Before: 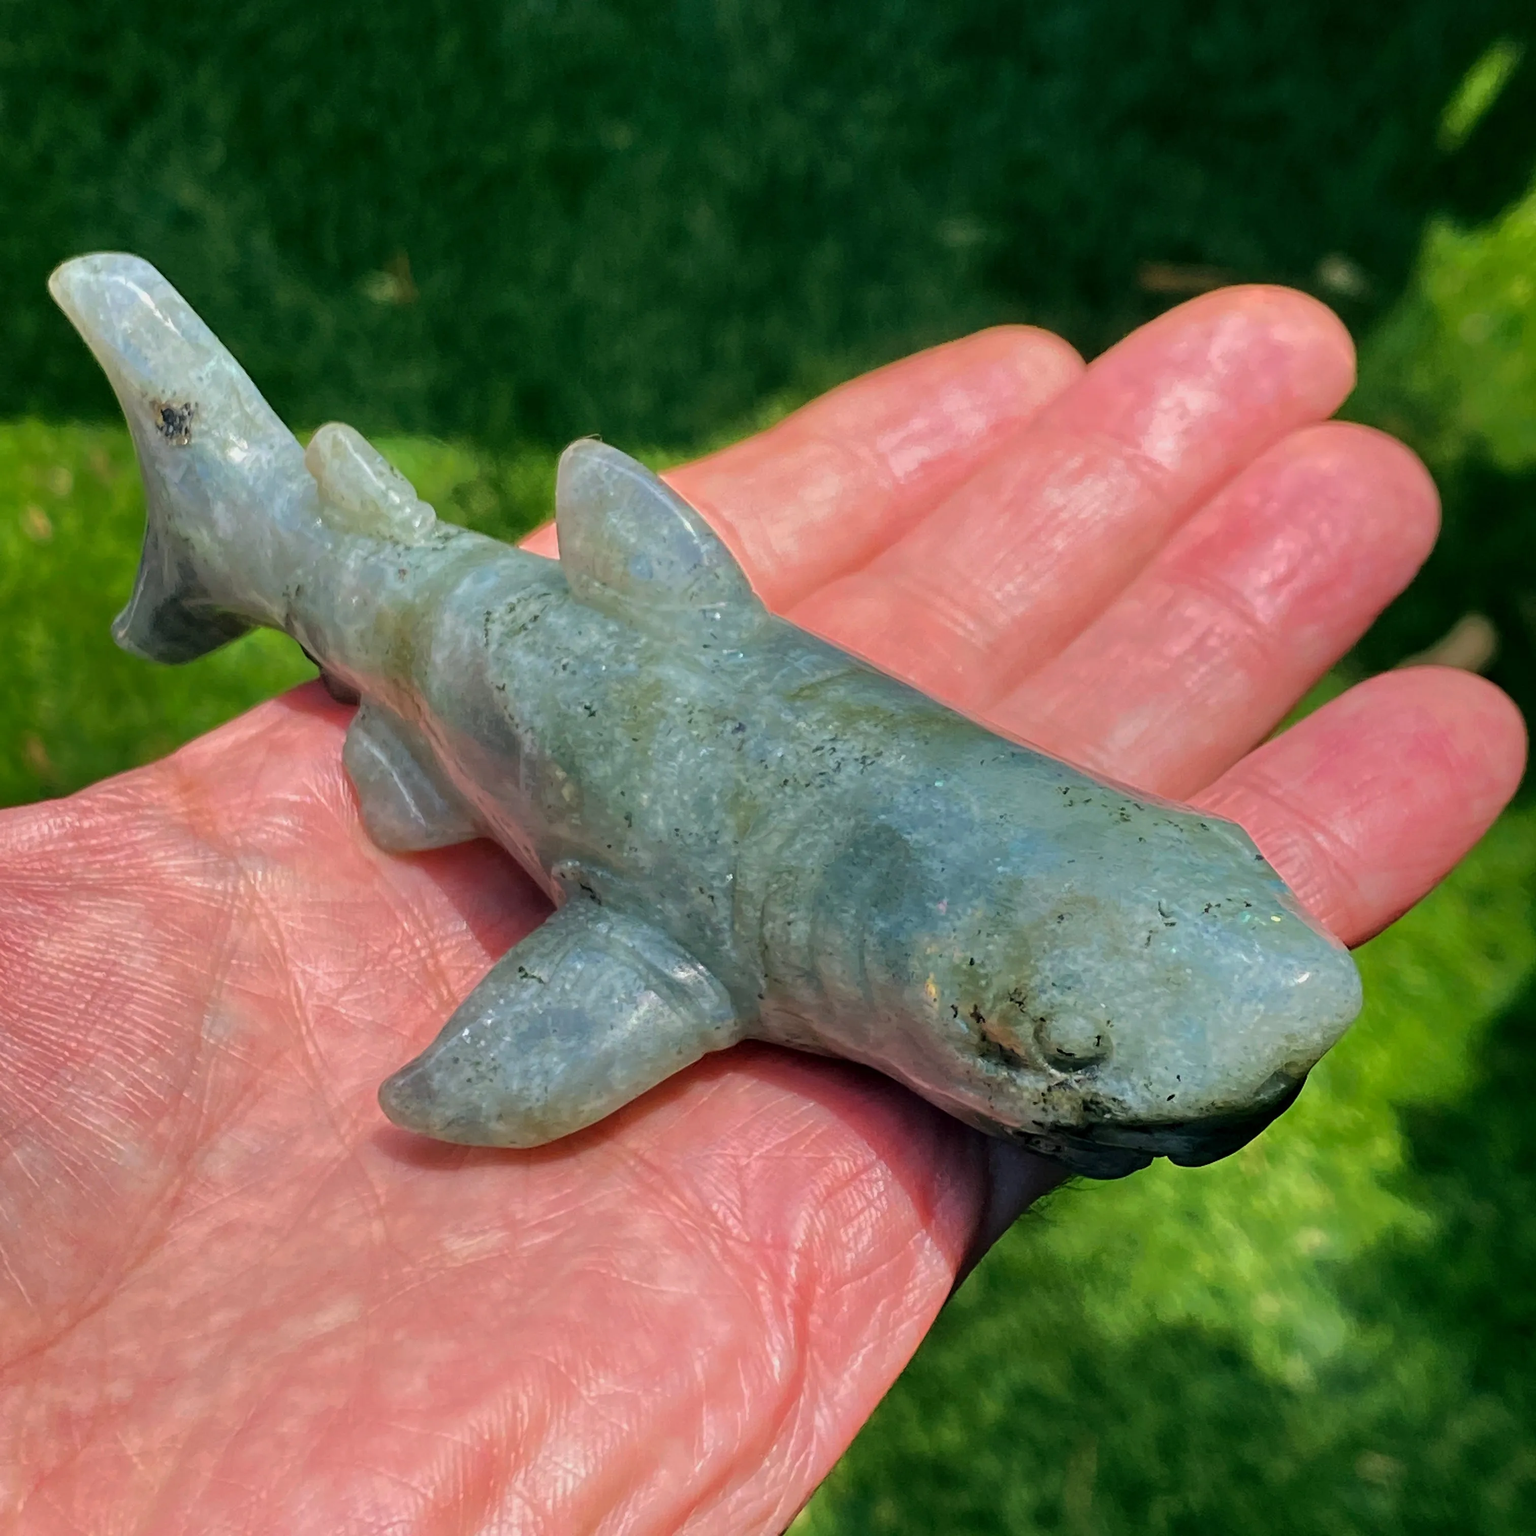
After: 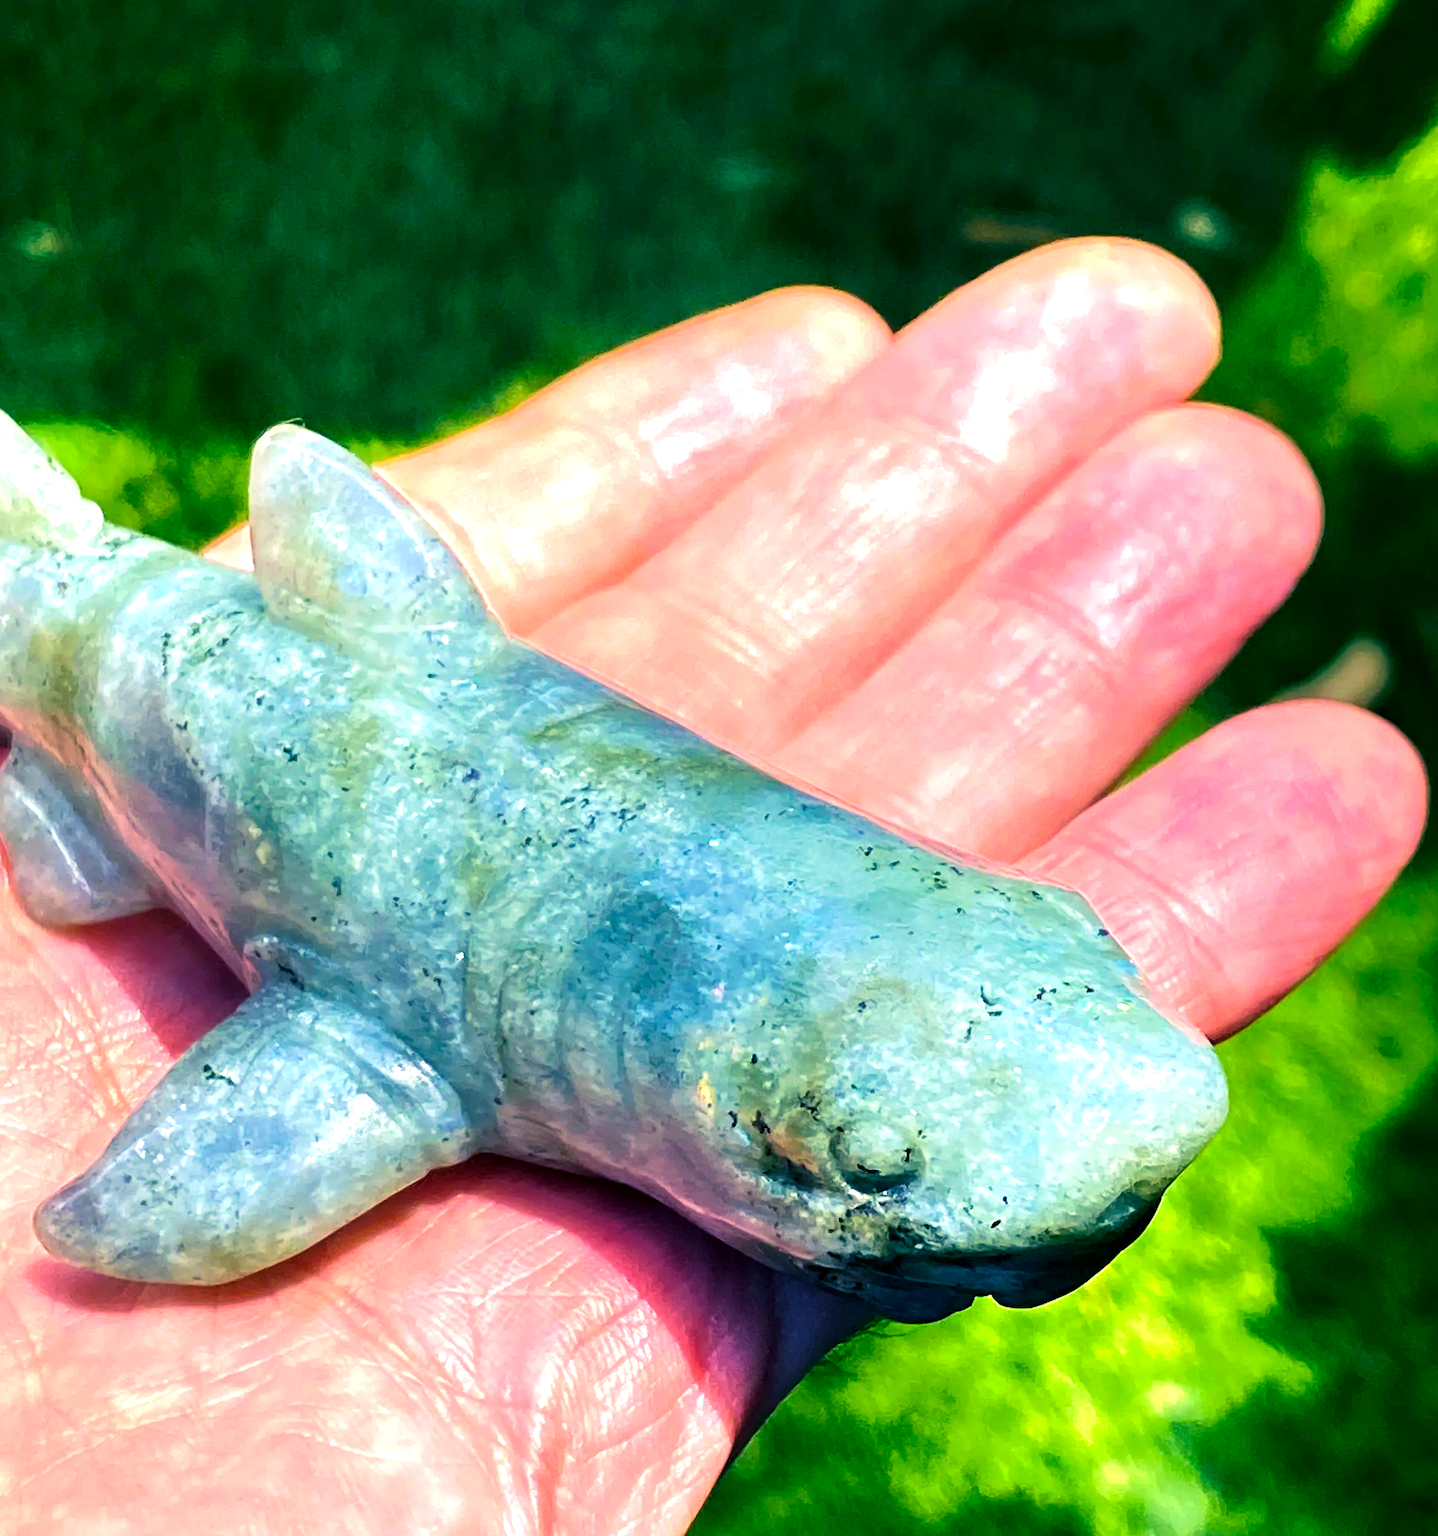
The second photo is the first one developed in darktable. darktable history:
velvia: on, module defaults
crop: left 22.877%, top 5.88%, bottom 11.756%
color balance rgb: shadows lift › luminance -40.915%, shadows lift › chroma 14.131%, shadows lift › hue 260.47°, power › hue 210°, linear chroma grading › global chroma 15.154%, perceptual saturation grading › global saturation 0.522%, perceptual saturation grading › highlights -19.756%, perceptual saturation grading › shadows 19.974%, perceptual brilliance grading › global brilliance 29.806%, perceptual brilliance grading › highlights 12.502%, perceptual brilliance grading › mid-tones 24.992%
